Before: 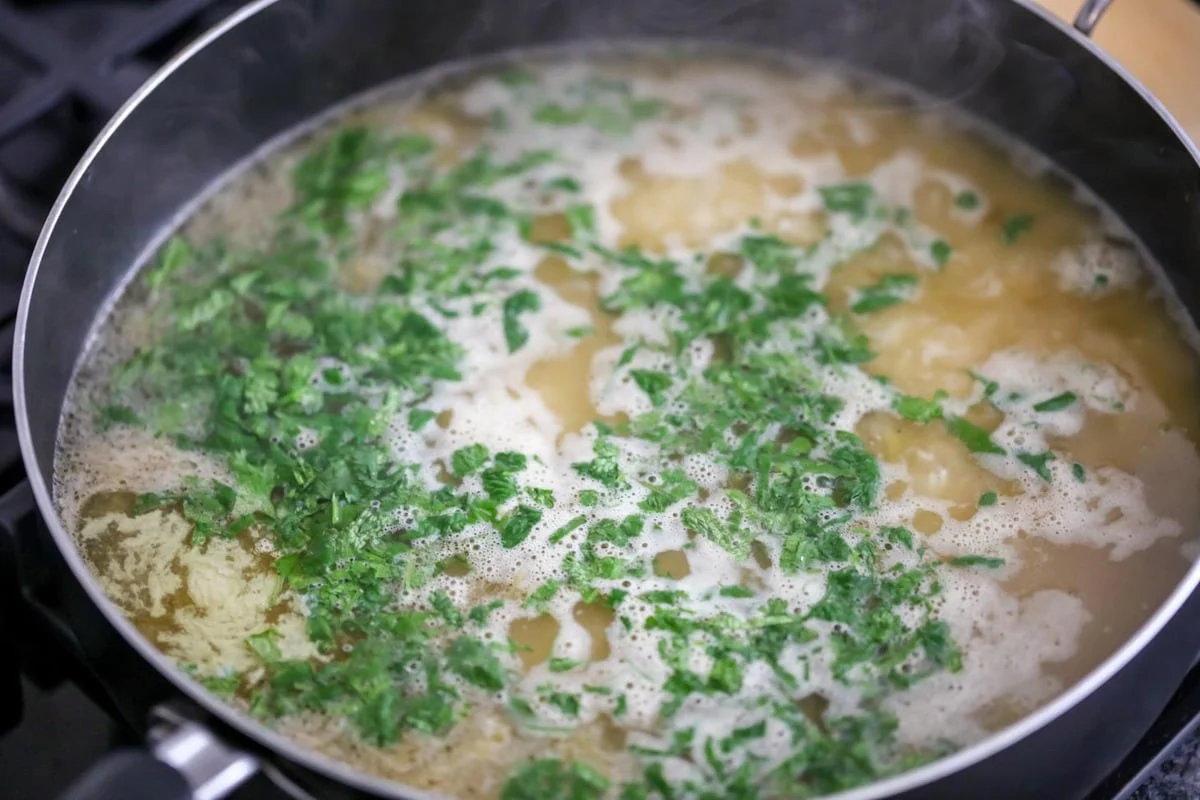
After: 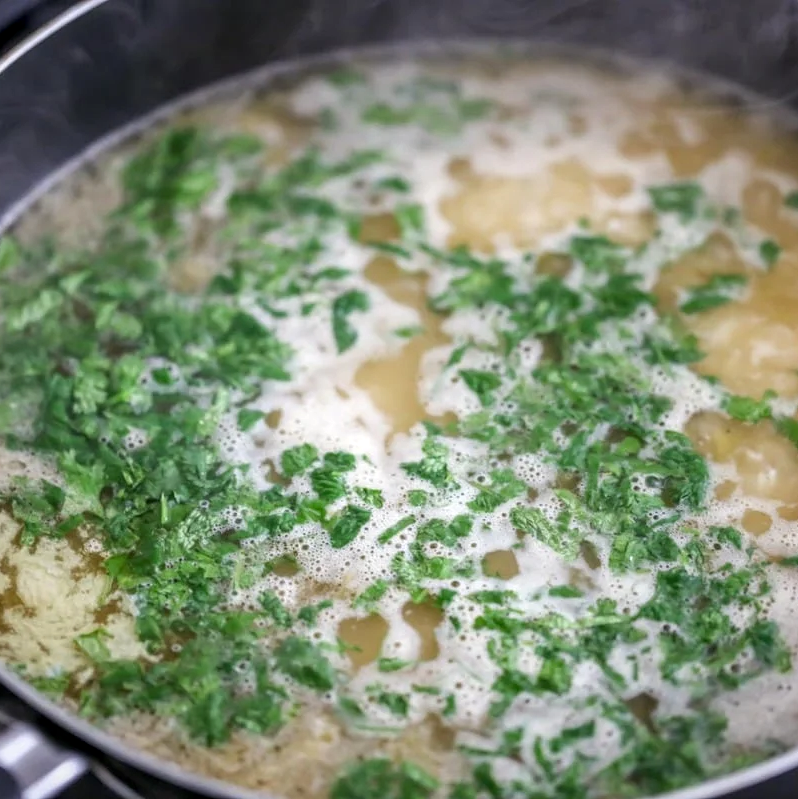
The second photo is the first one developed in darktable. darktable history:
crop and rotate: left 14.318%, right 19.113%
local contrast: on, module defaults
